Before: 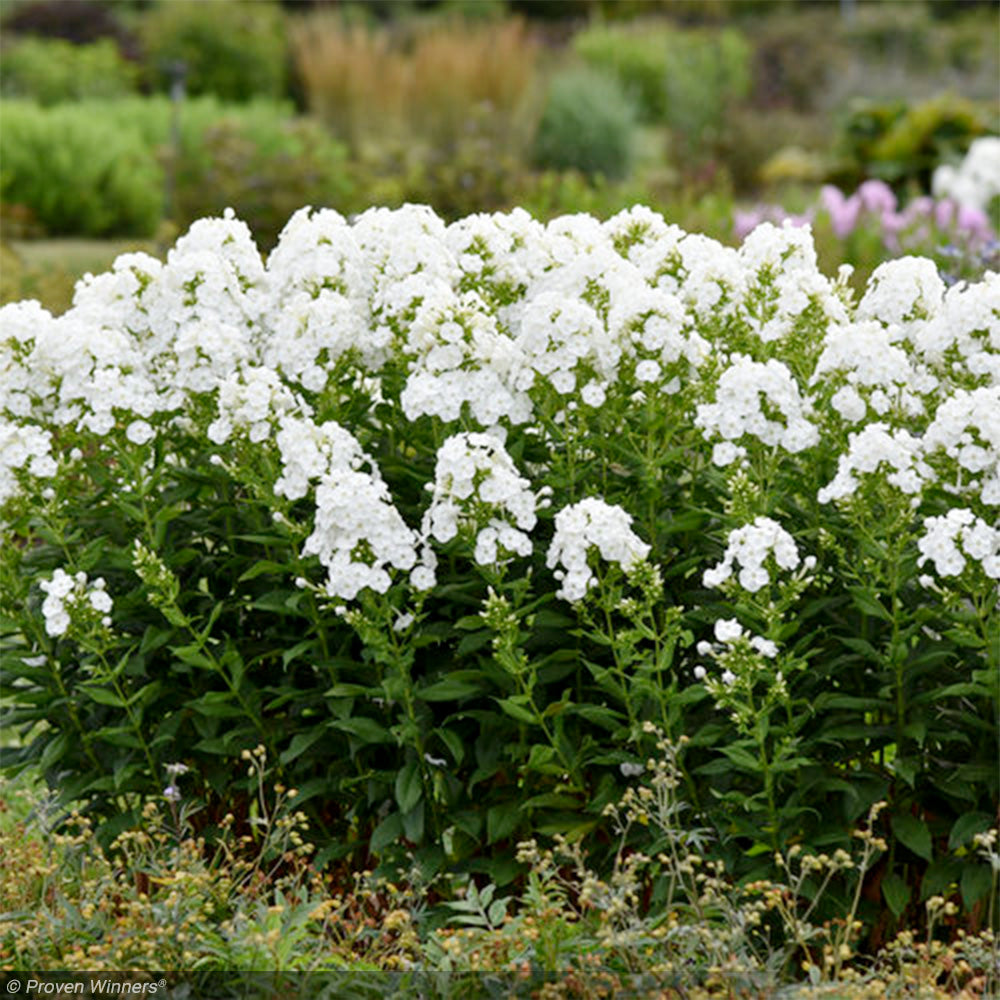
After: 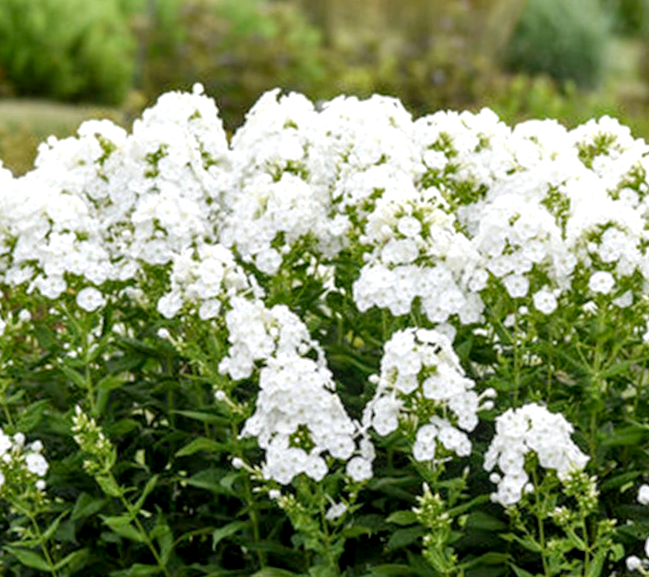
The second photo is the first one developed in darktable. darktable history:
crop and rotate: angle -4.99°, left 2.122%, top 6.945%, right 27.566%, bottom 30.519%
exposure: black level correction 0.001, exposure 0.191 EV, compensate highlight preservation false
local contrast: on, module defaults
